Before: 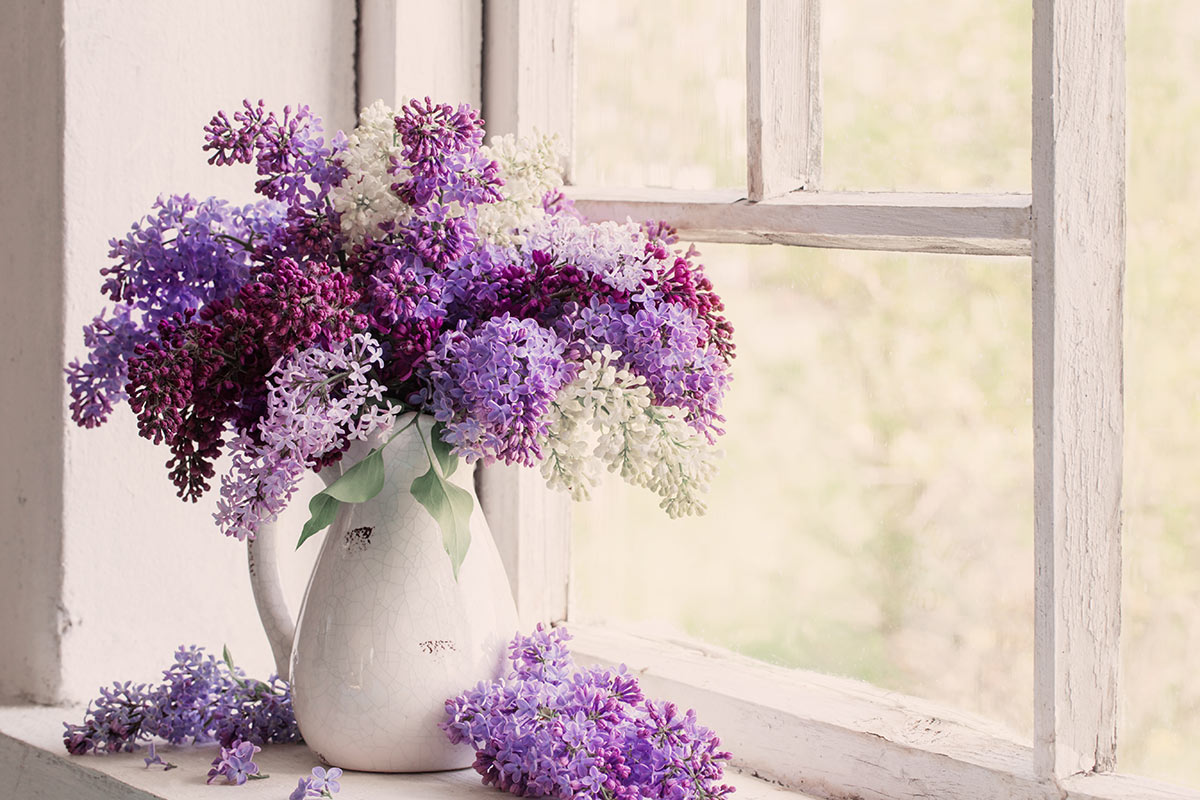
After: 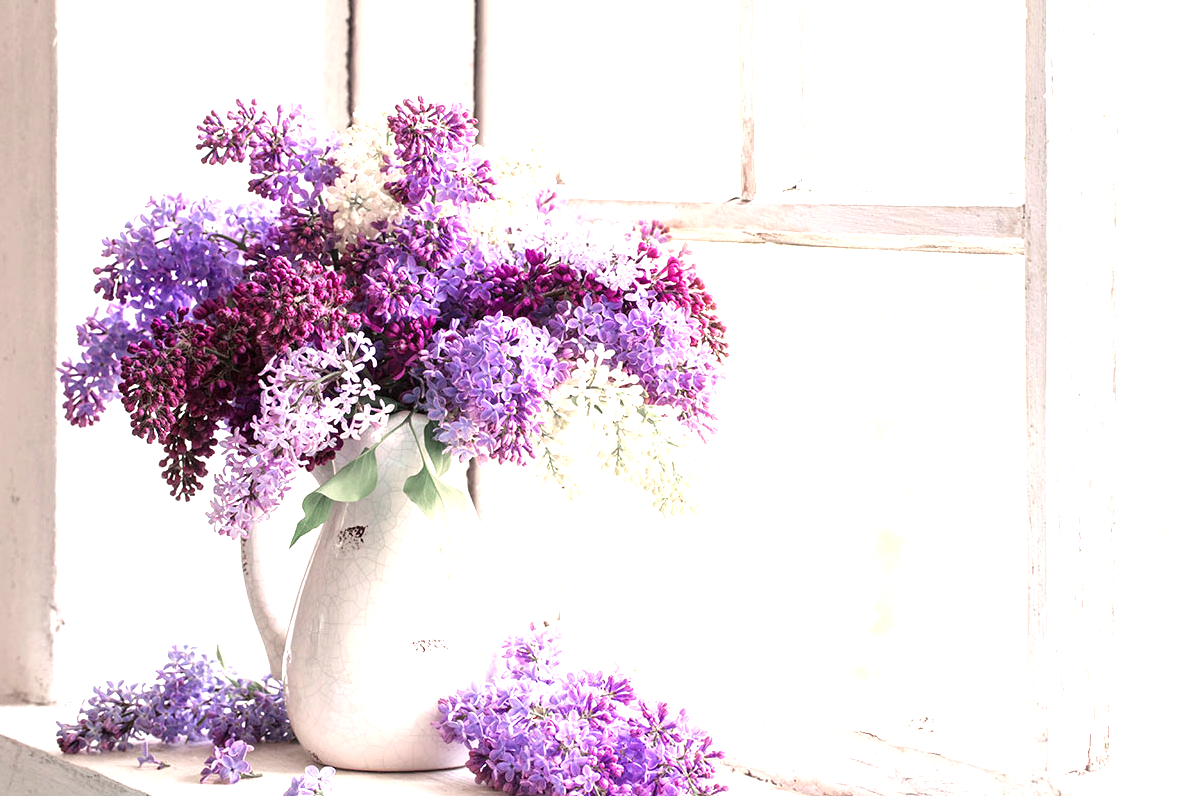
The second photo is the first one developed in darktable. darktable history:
crop and rotate: left 0.614%, top 0.179%, bottom 0.309%
local contrast: mode bilateral grid, contrast 20, coarseness 50, detail 120%, midtone range 0.2
exposure: exposure 1.137 EV, compensate highlight preservation false
